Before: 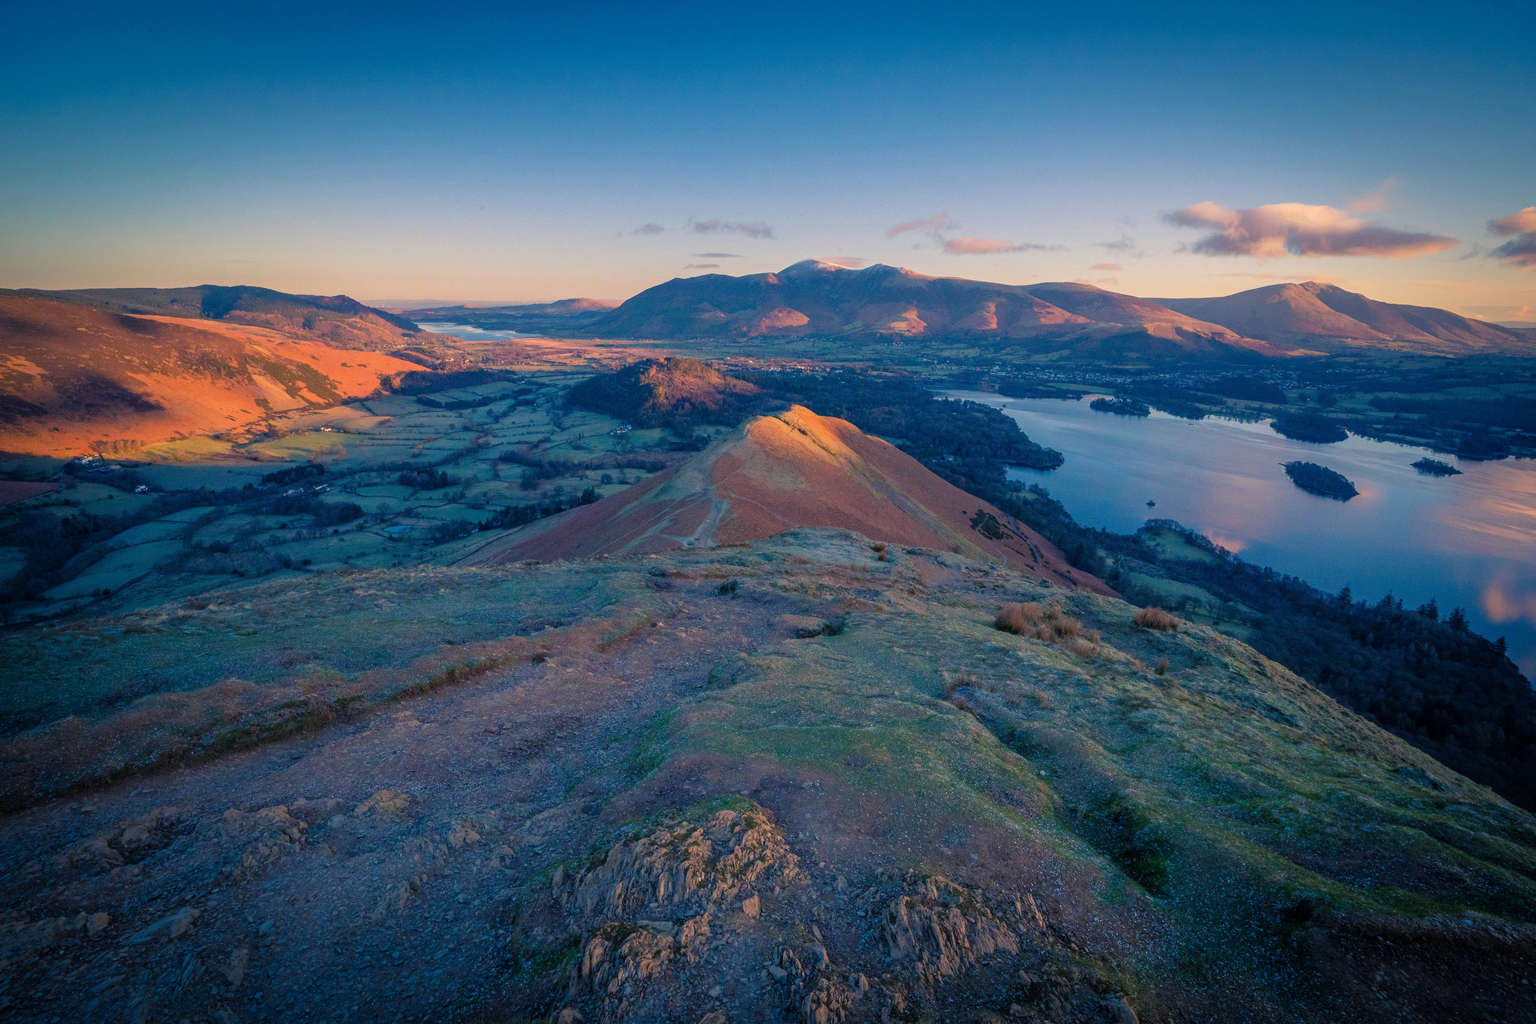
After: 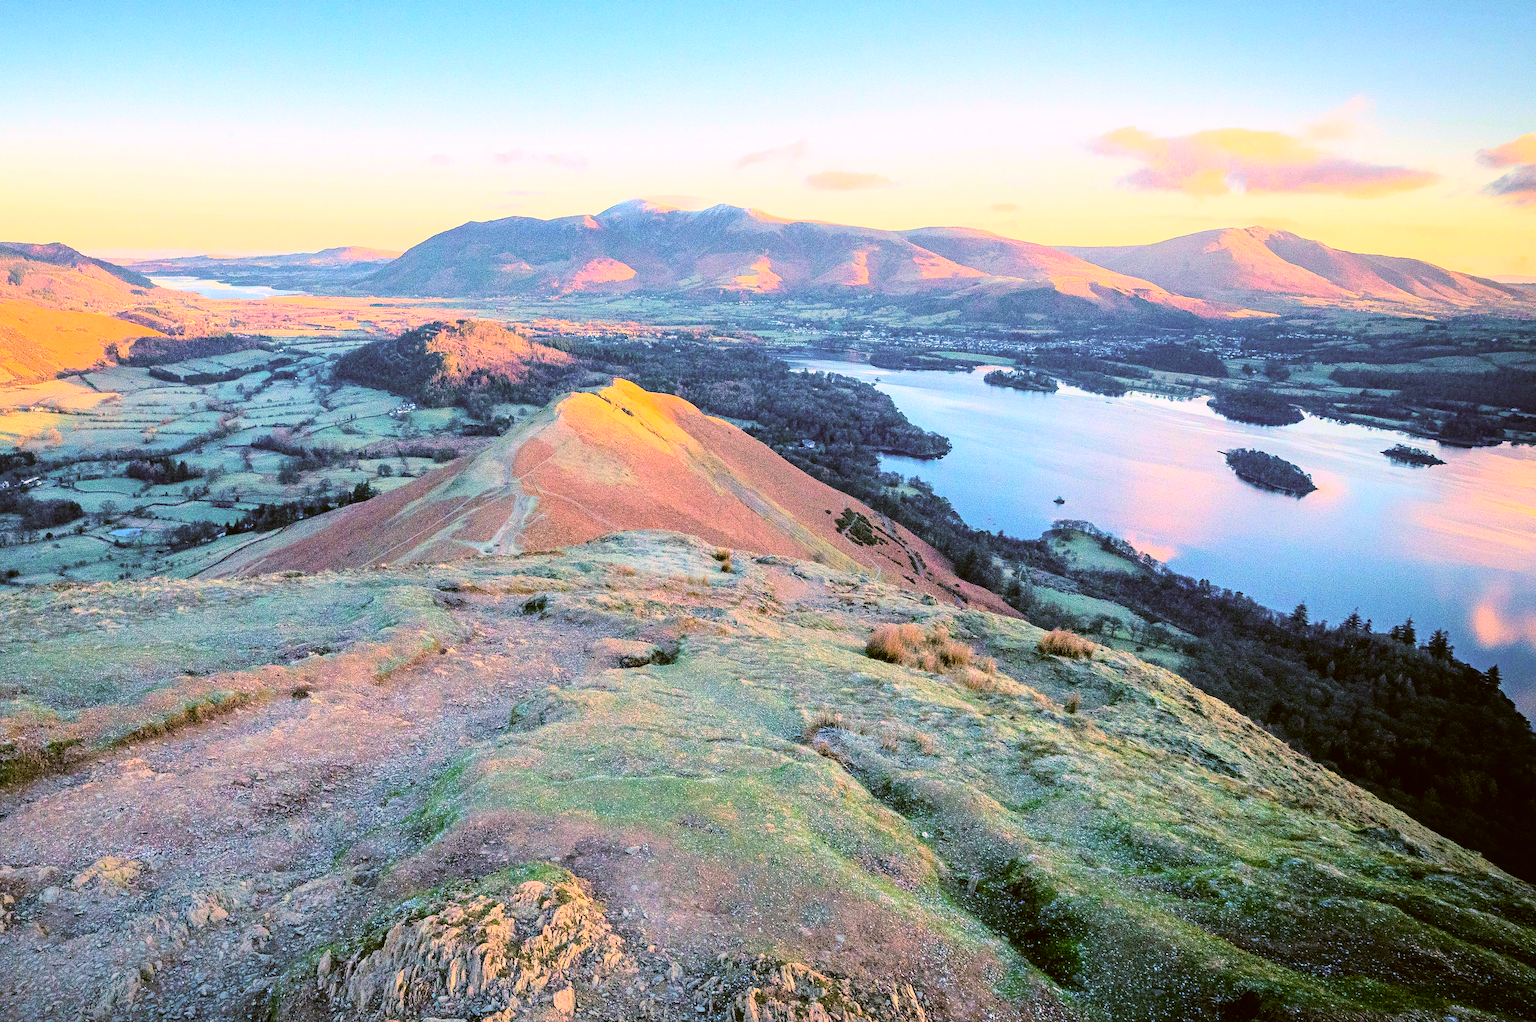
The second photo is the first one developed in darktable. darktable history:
exposure: black level correction 0, exposure 0.699 EV, compensate highlight preservation false
crop: left 19.311%, top 9.75%, right 0.001%, bottom 9.719%
base curve: curves: ch0 [(0, 0) (0.007, 0.004) (0.027, 0.03) (0.046, 0.07) (0.207, 0.54) (0.442, 0.872) (0.673, 0.972) (1, 1)]
haze removal: compatibility mode true, adaptive false
sharpen: on, module defaults
color correction: highlights a* 8.2, highlights b* 15.87, shadows a* -0.67, shadows b* 26.28
